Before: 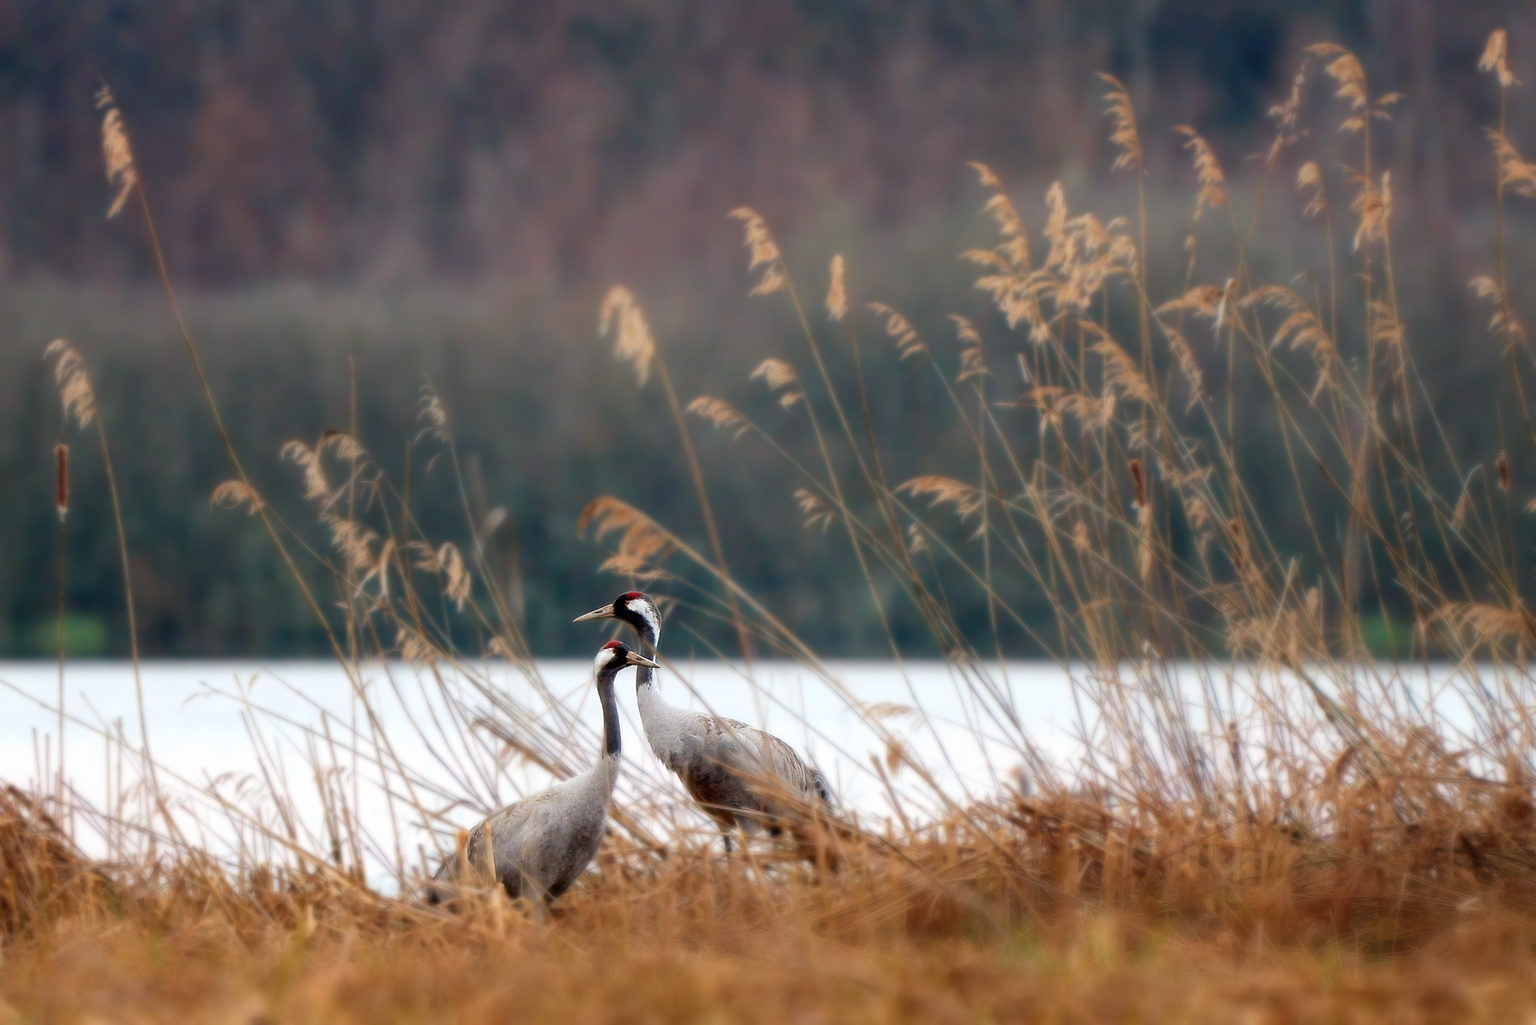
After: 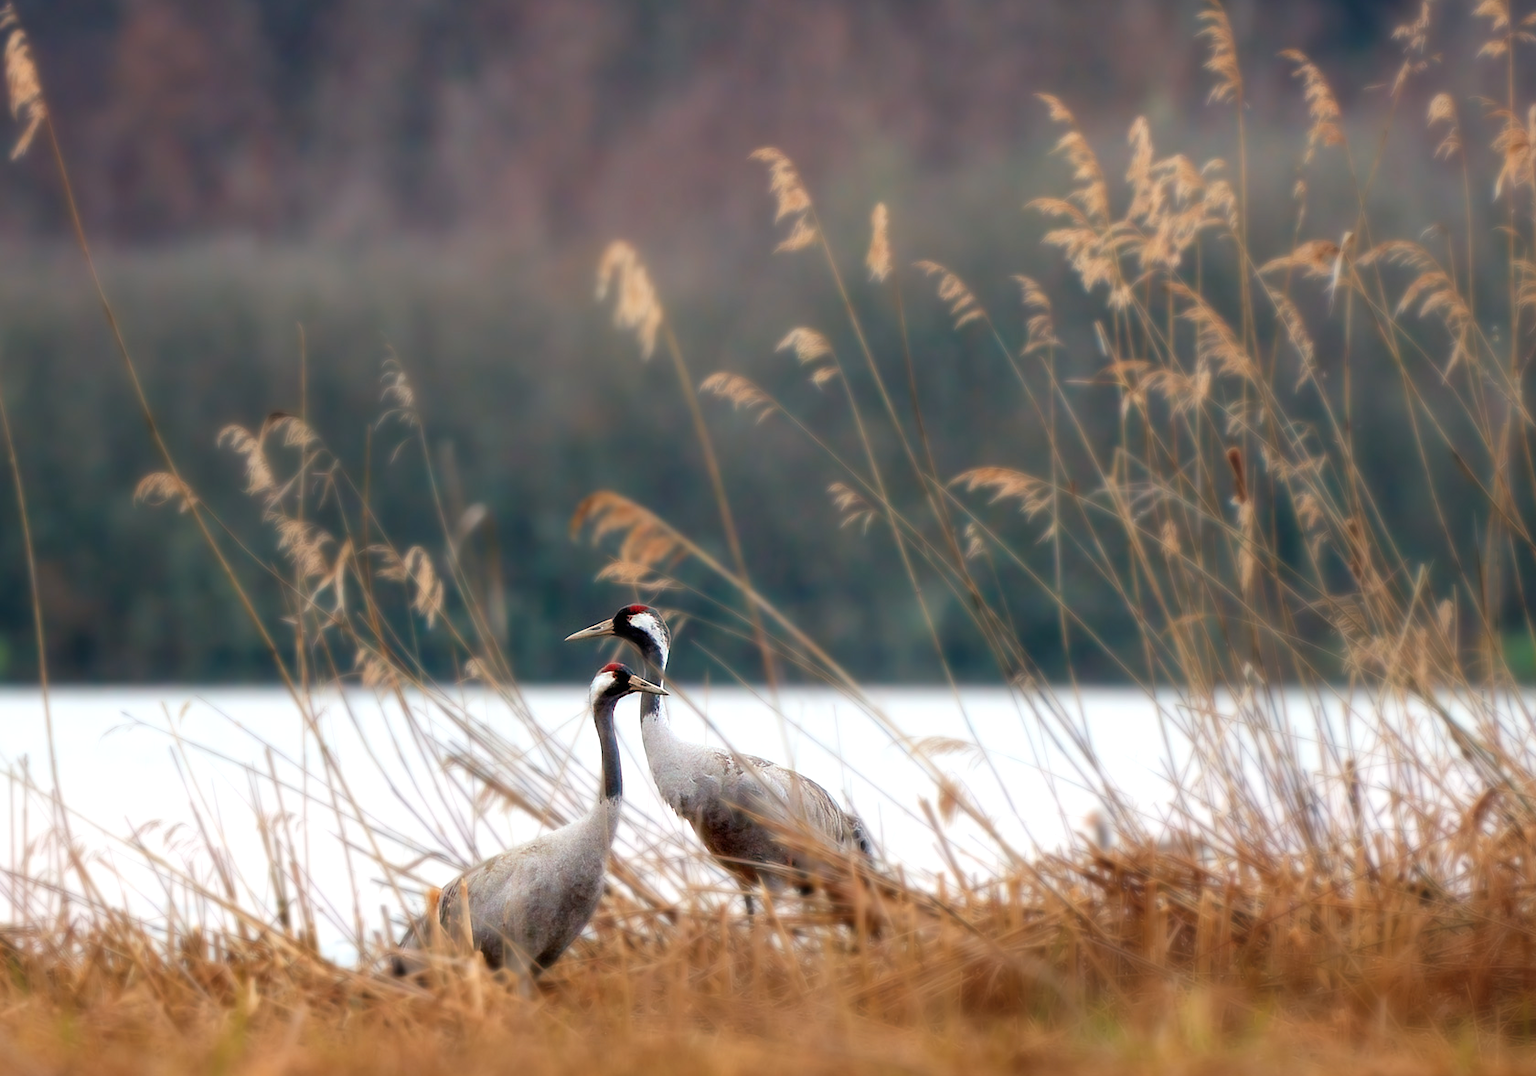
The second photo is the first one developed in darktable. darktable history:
exposure: exposure 0.197 EV, compensate highlight preservation false
crop: left 6.446%, top 8.188%, right 9.538%, bottom 3.548%
